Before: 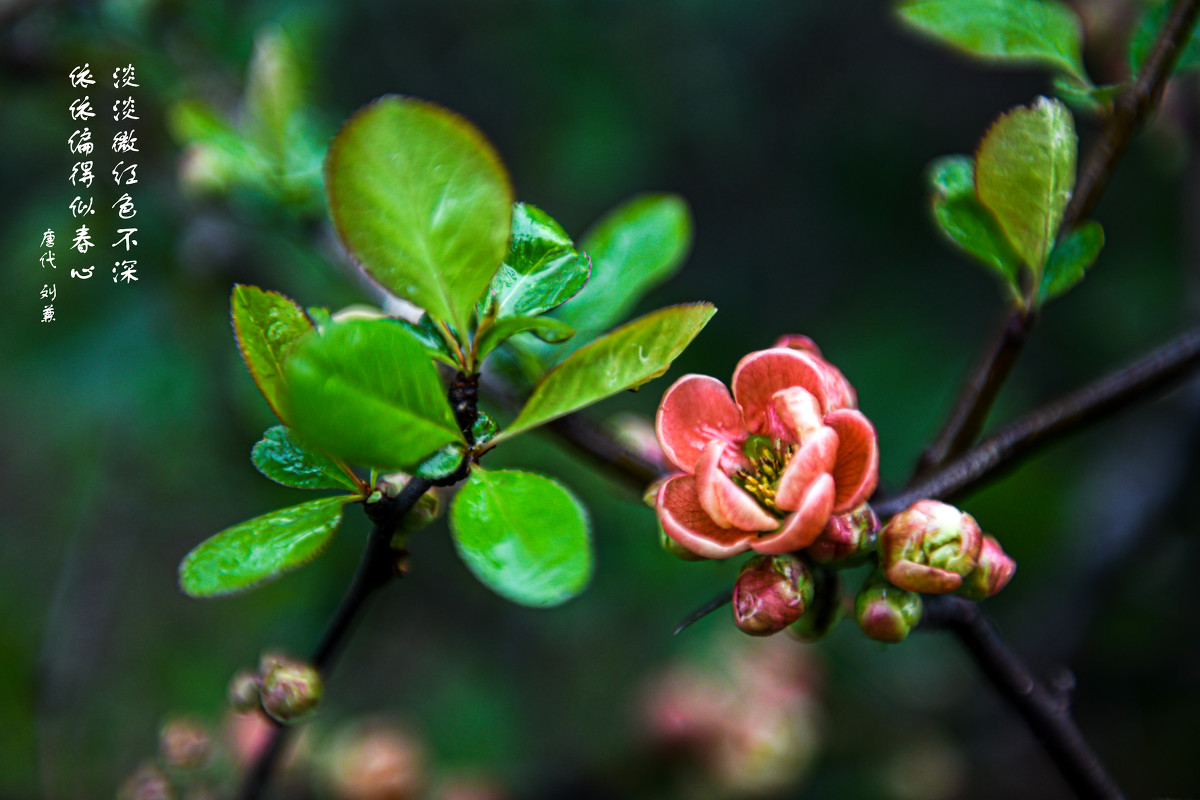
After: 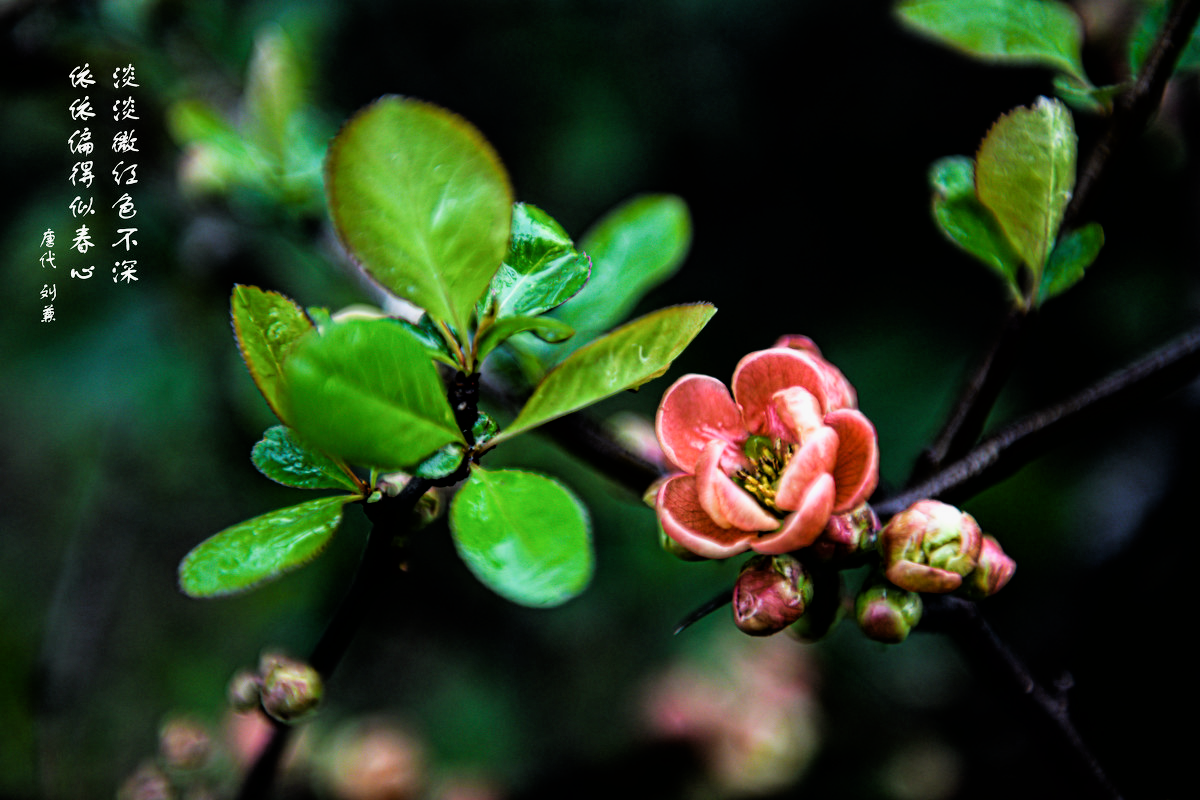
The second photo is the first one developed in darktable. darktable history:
filmic rgb: black relative exposure -4.9 EV, white relative exposure 2.83 EV, hardness 3.7
